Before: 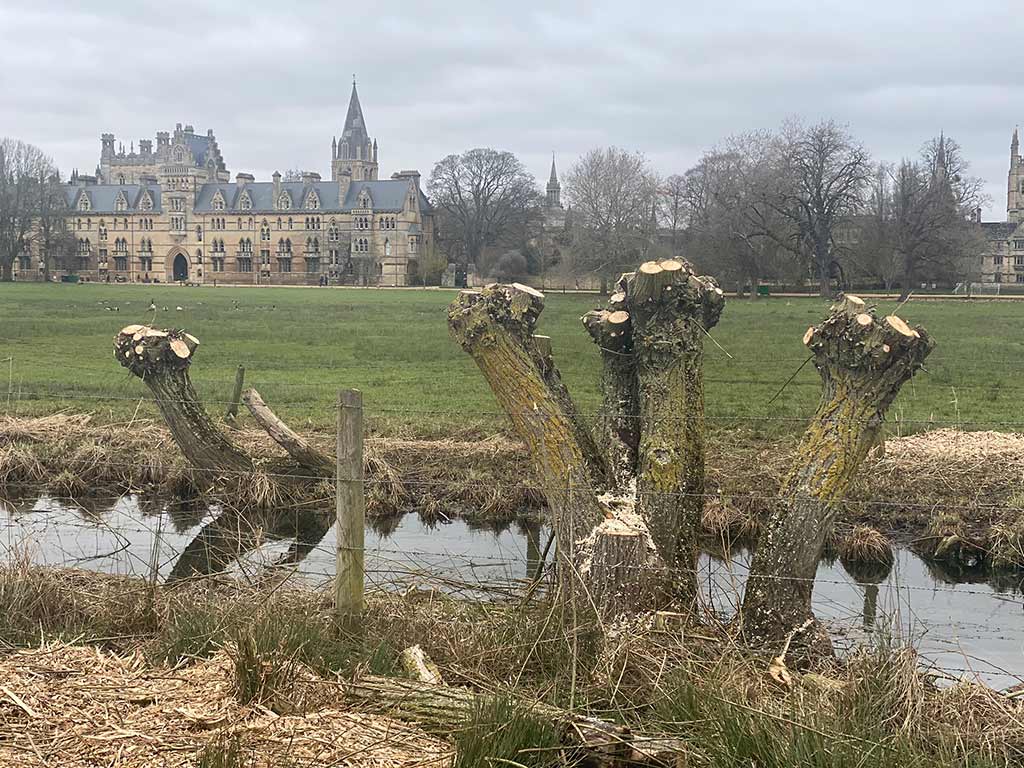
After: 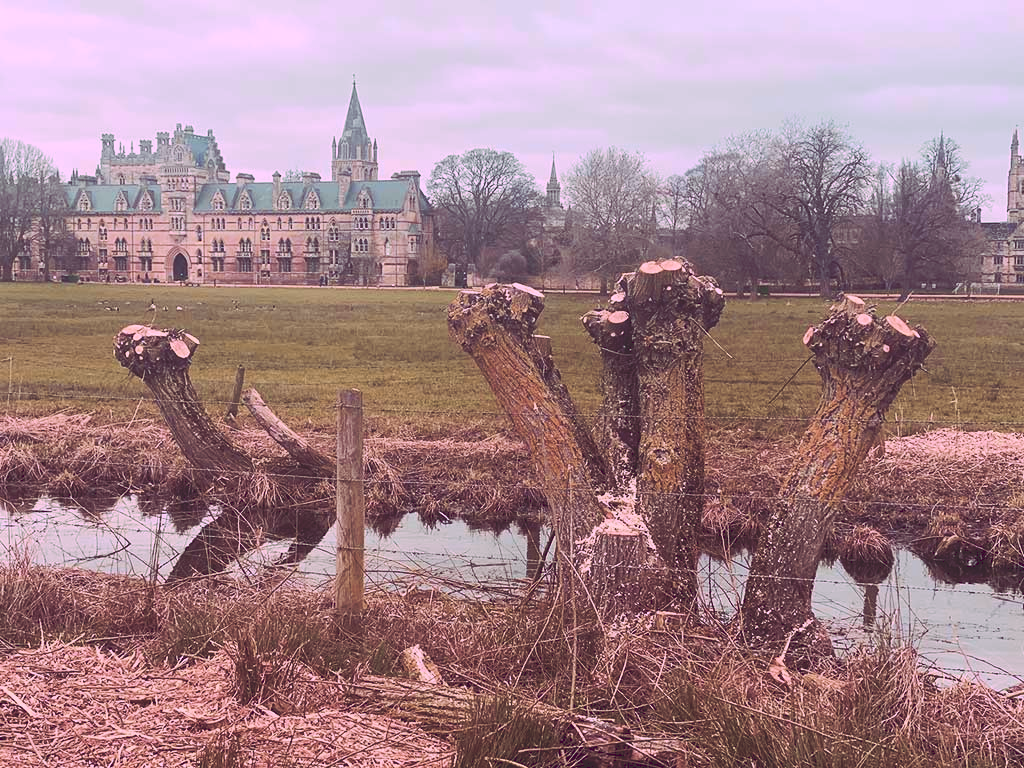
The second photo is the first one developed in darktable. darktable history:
tone curve: curves: ch0 [(0, 0) (0.003, 0.156) (0.011, 0.156) (0.025, 0.157) (0.044, 0.164) (0.069, 0.172) (0.1, 0.181) (0.136, 0.191) (0.177, 0.214) (0.224, 0.245) (0.277, 0.285) (0.335, 0.333) (0.399, 0.387) (0.468, 0.471) (0.543, 0.556) (0.623, 0.648) (0.709, 0.734) (0.801, 0.809) (0.898, 0.891) (1, 1)], preserve colors none
color look up table: target L [78.27, 96.46, 79.47, 81.44, 79.57, 86.32, 80.5, 76.46, 68.8, 54.39, 60.32, 55.99, 31.93, 4.594, 202.08, 70.27, 75, 81.36, 67.96, 67.54, 64.32, 59.91, 55.96, 60.66, 52.02, 45.94, 33.17, 30.15, 76.87, 62.56, 52.28, 79.66, 57.17, 50.13, 45.9, 54.23, 39.5, 30.98, 47.41, 25.35, 10.91, 94.8, 80.16, 79.79, 80.2, 72.42, 65.77, 50.96, 38.51], target a [29.79, 1.078, -58.3, 13.4, -53.04, 9.207, -18.87, 10.26, -17.65, 19.78, -35.75, 9.512, -0.159, 30.99, 0, 40.55, 42.14, 54.05, 47.78, 53.39, 73.97, 32.58, 34.91, 54.11, 49.73, 37.61, 30.39, 41.55, 9.078, 25.38, 43.45, -33.26, 19.19, 57.11, 33.91, -5.192, 23.06, 16.39, 20.47, 36.77, 31.46, 21.41, -53.34, -28.39, -45.26, -8.697, -39.79, -13.44, -17.56], target b [24.52, 68.28, 40.32, 55.01, 50.72, 17.04, 28.85, 37.22, 46.28, 30.78, 28.58, 6.533, 24.13, -4.714, -0.001, 33.8, 2.997, -33.48, 26.6, 3.898, -45.6, 2.827, 24.83, 10.18, -0.849, 12.1, 18.61, -0.979, -40.54, -59.39, -73.25, -36.21, -66.92, -48.94, -59.65, -36.89, -30.99, -7.192, -58.01, -43.56, -26.66, -11.75, 28.7, 10.44, -6.985, -7.935, 16.92, -14.5, 0.9], num patches 49
